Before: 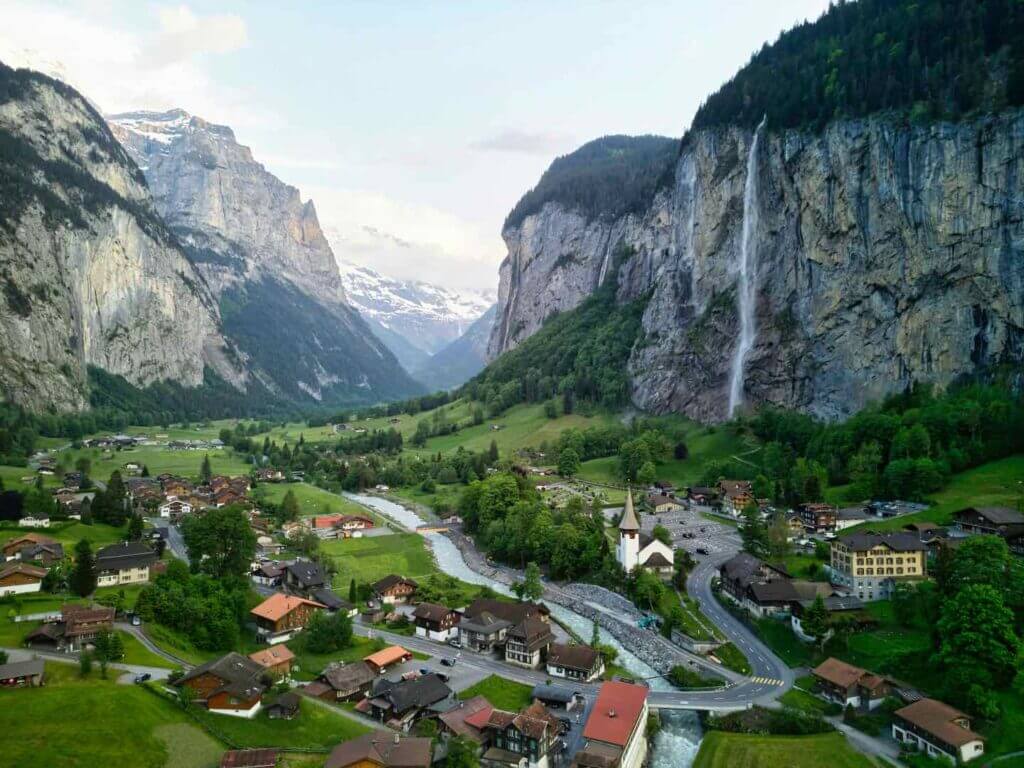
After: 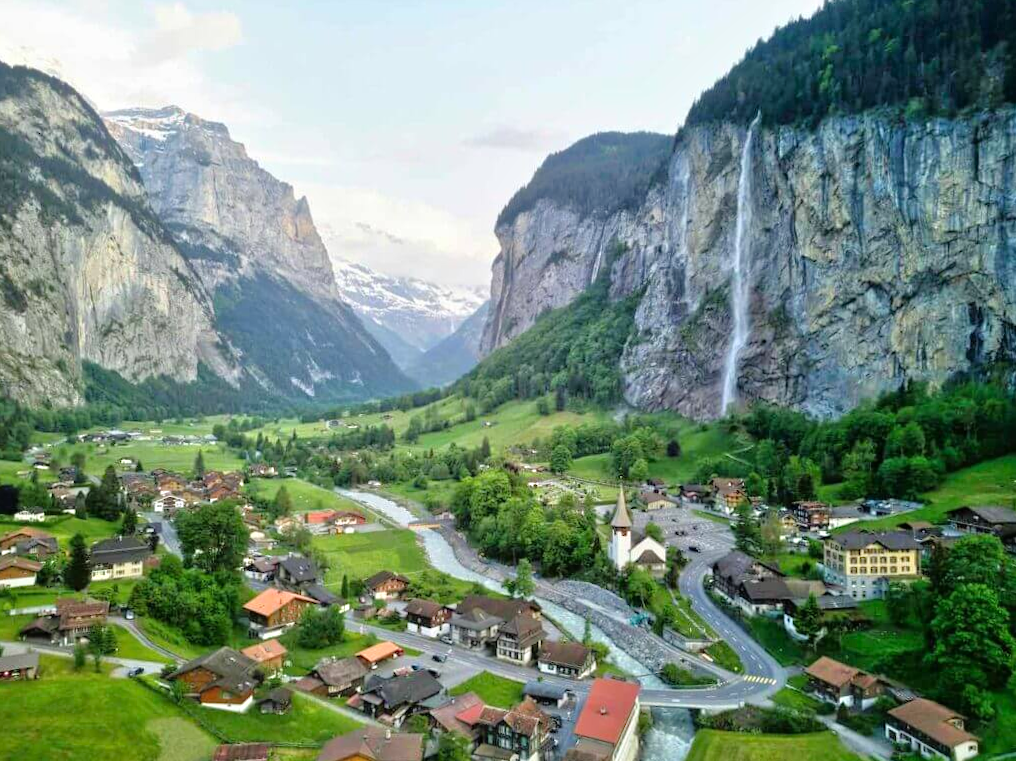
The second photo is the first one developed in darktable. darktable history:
tone equalizer: -7 EV 0.15 EV, -6 EV 0.6 EV, -5 EV 1.15 EV, -4 EV 1.33 EV, -3 EV 1.15 EV, -2 EV 0.6 EV, -1 EV 0.15 EV, mask exposure compensation -0.5 EV
rotate and perspective: rotation 0.192°, lens shift (horizontal) -0.015, crop left 0.005, crop right 0.996, crop top 0.006, crop bottom 0.99
